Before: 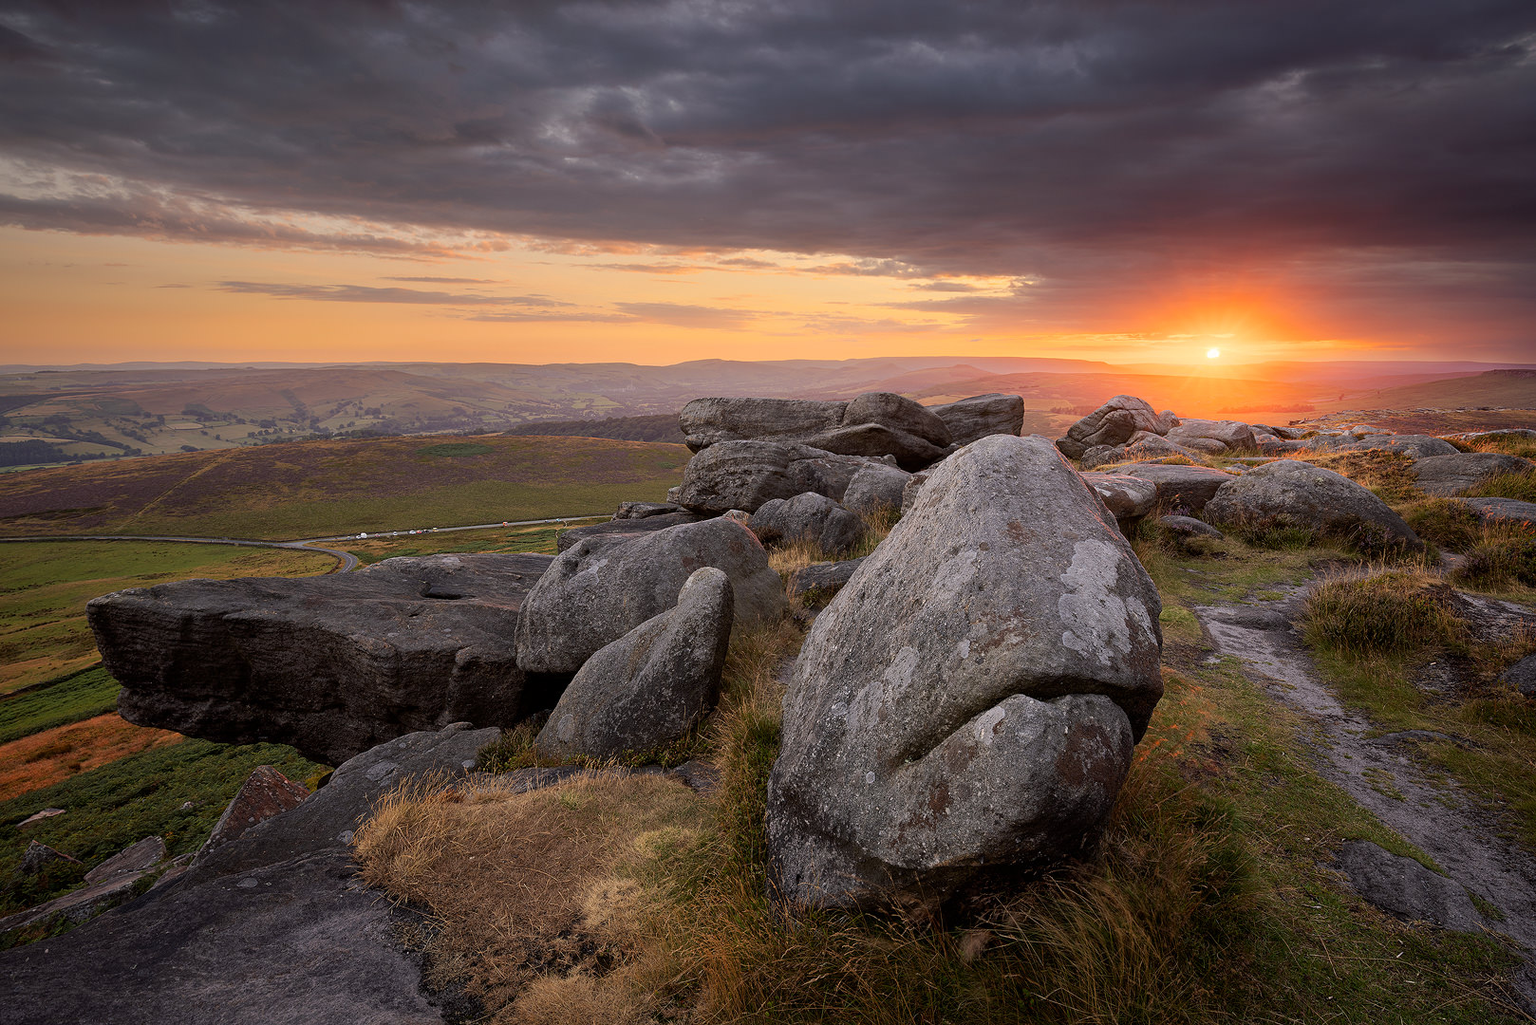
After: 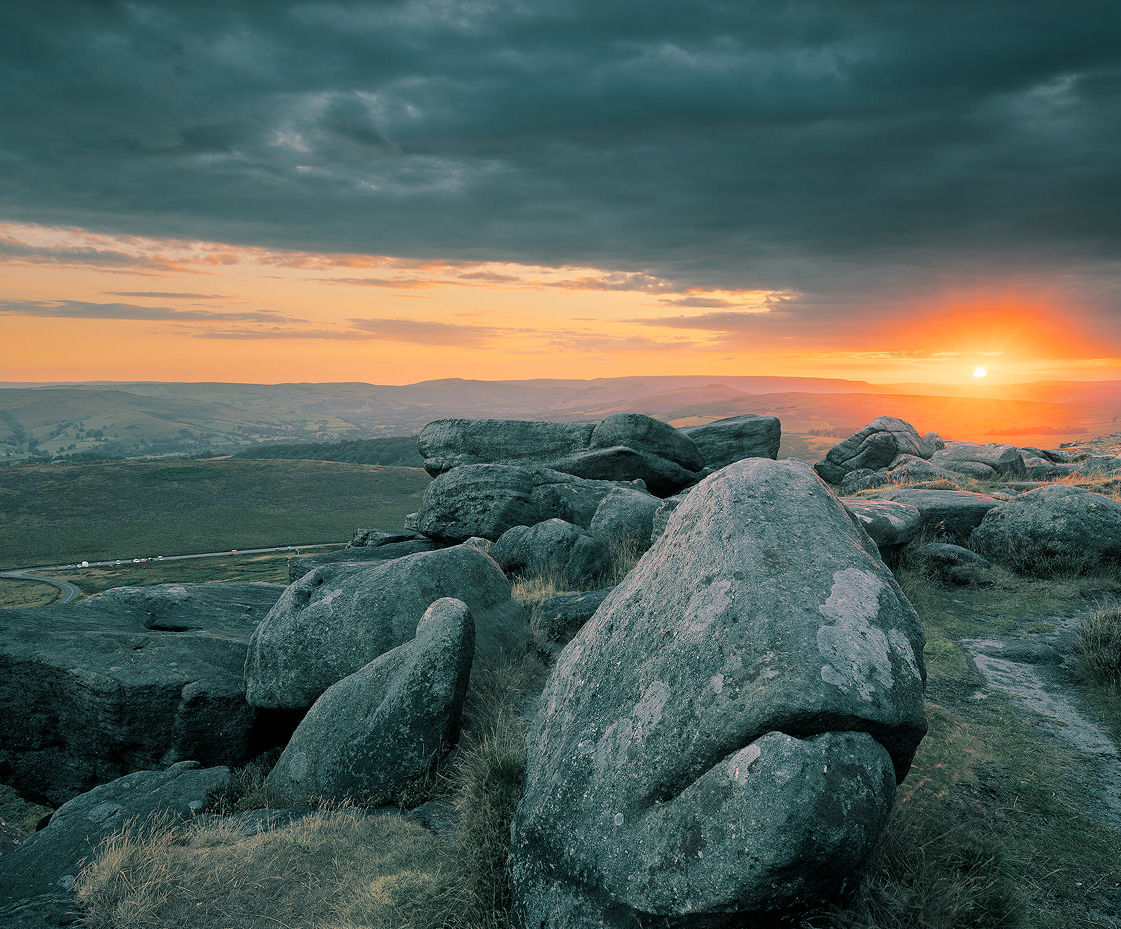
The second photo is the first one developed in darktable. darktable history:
crop: left 18.479%, right 12.2%, bottom 13.971%
split-toning: shadows › hue 186.43°, highlights › hue 49.29°, compress 30.29%
